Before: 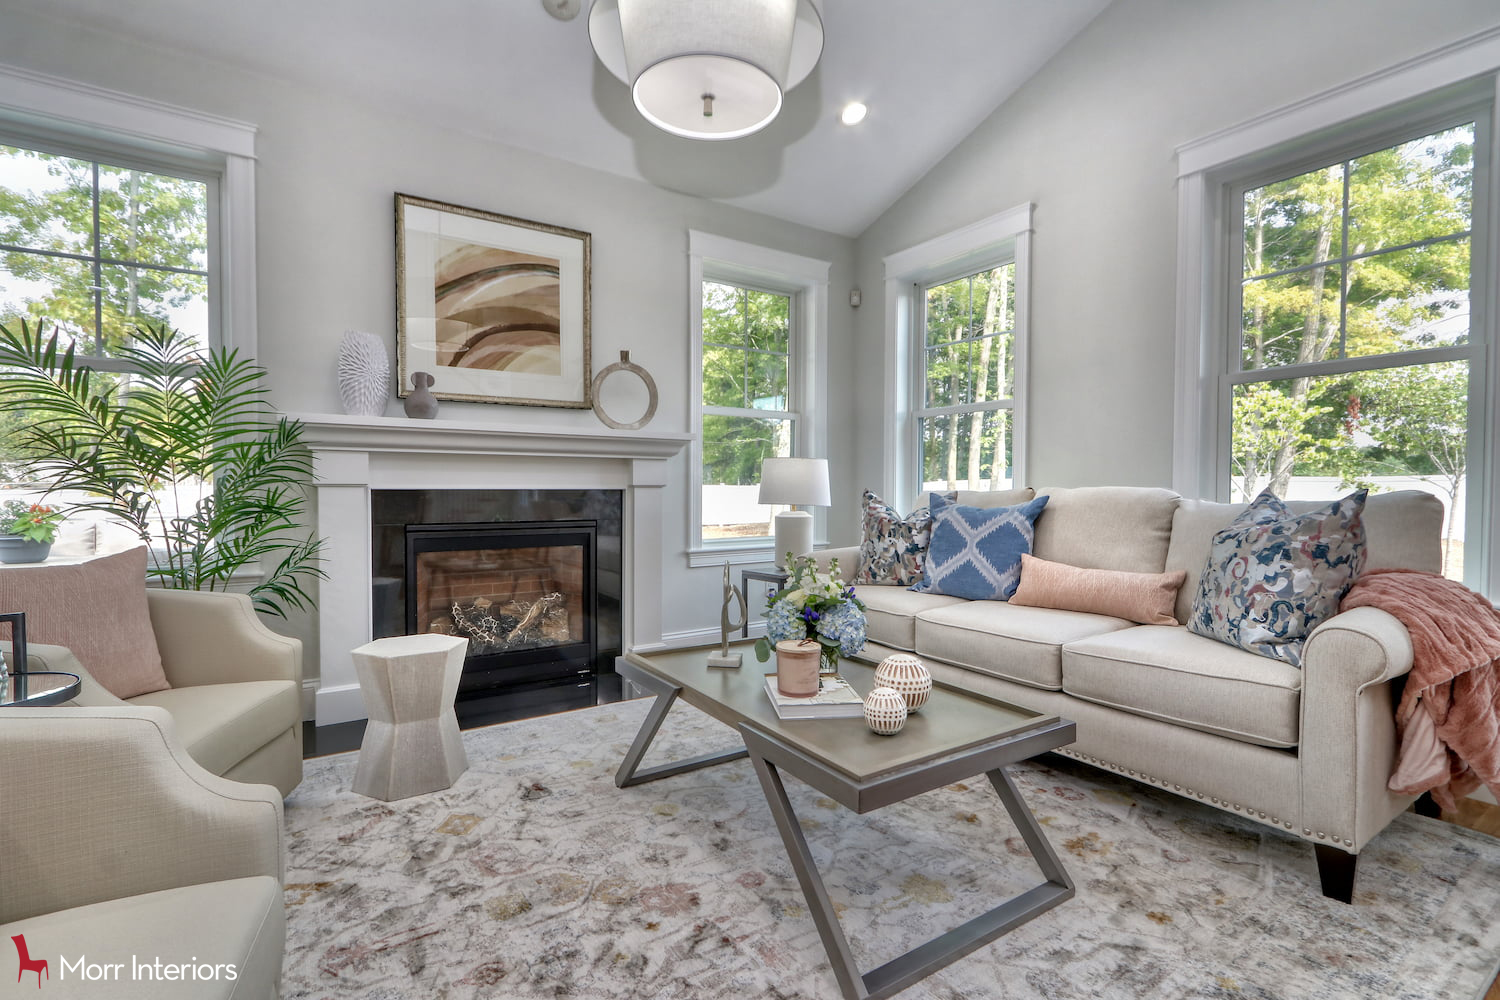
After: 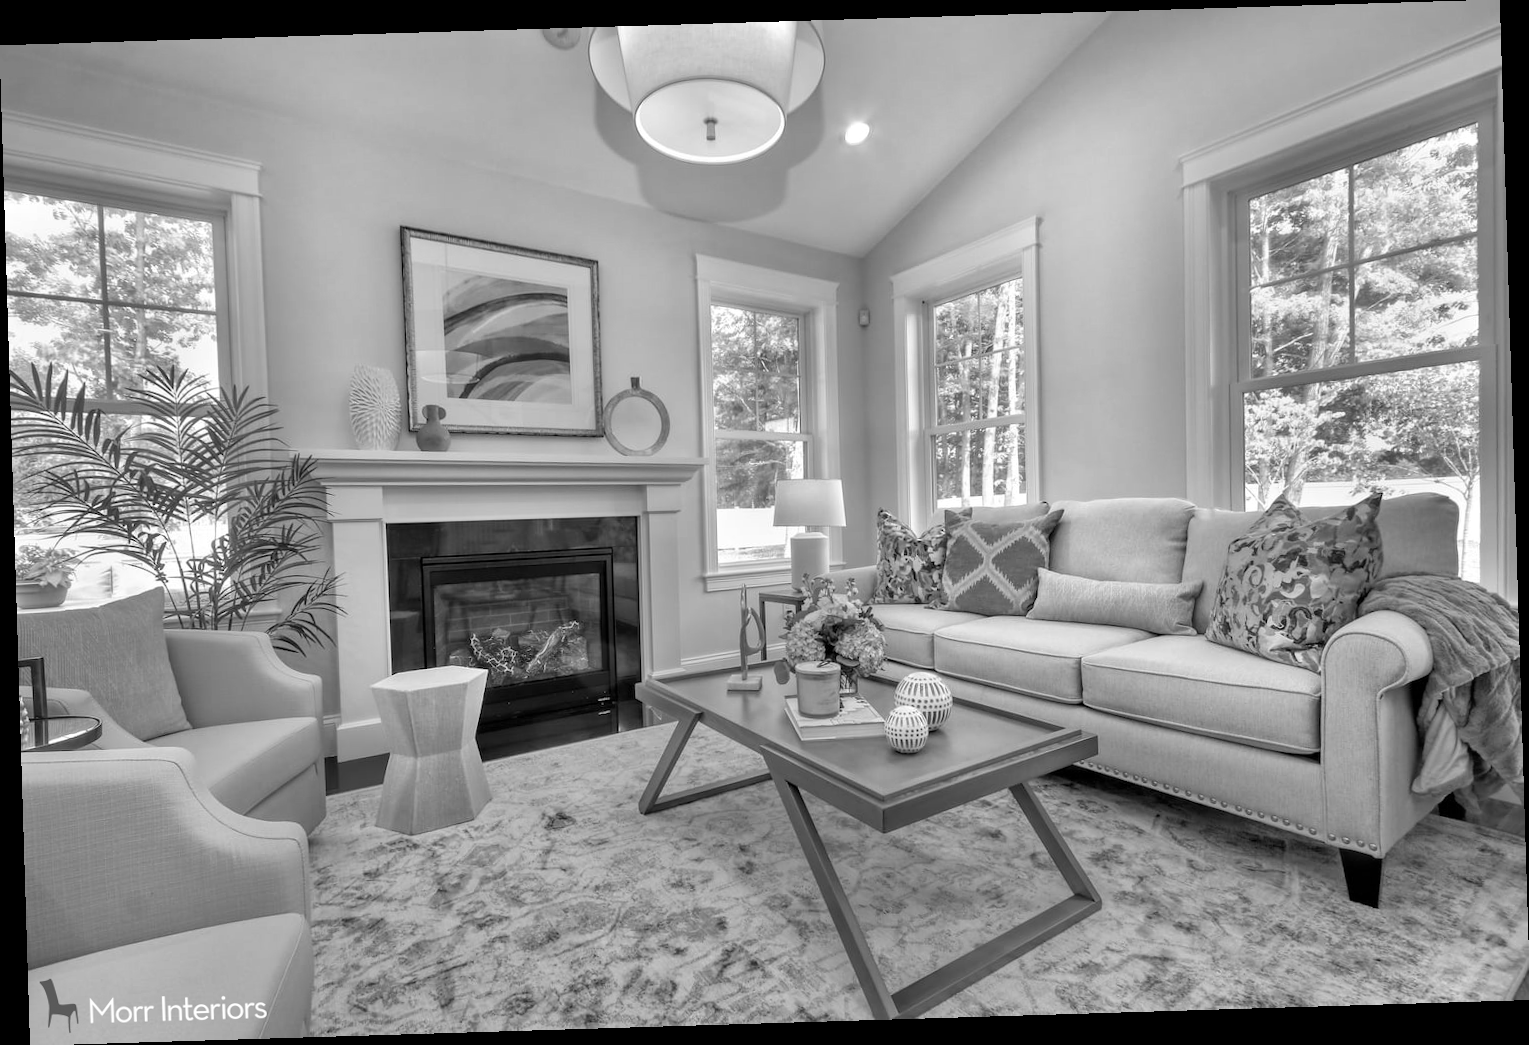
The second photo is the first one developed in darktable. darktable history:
rotate and perspective: rotation -1.75°, automatic cropping off
tone equalizer: on, module defaults
monochrome: on, module defaults
